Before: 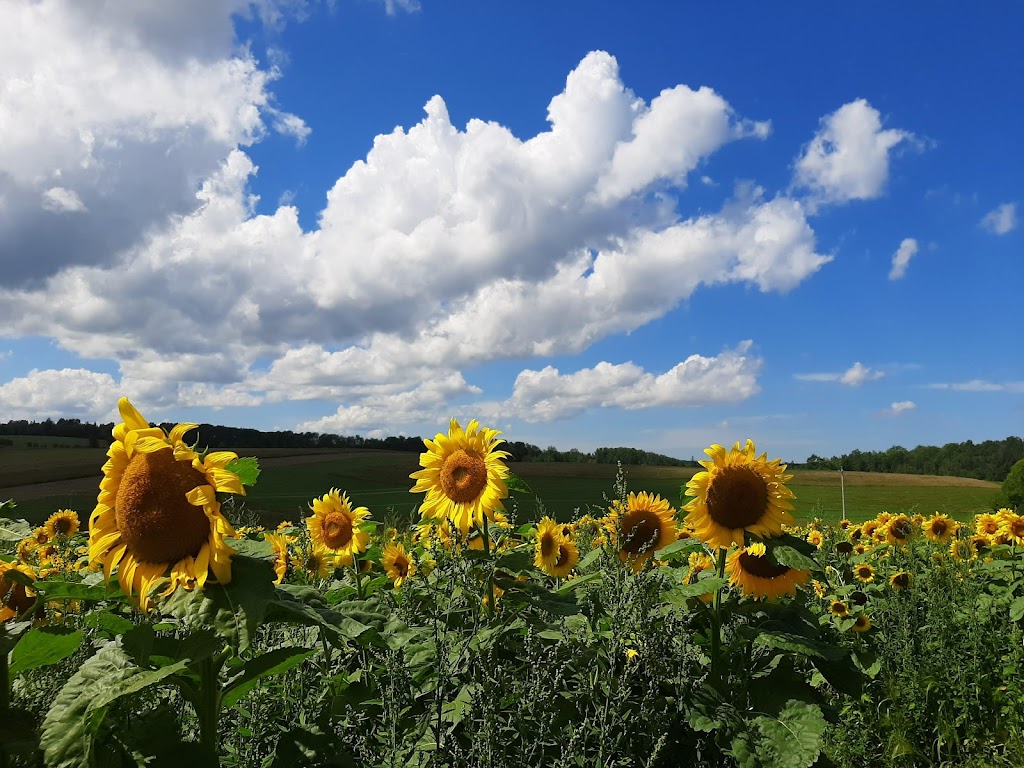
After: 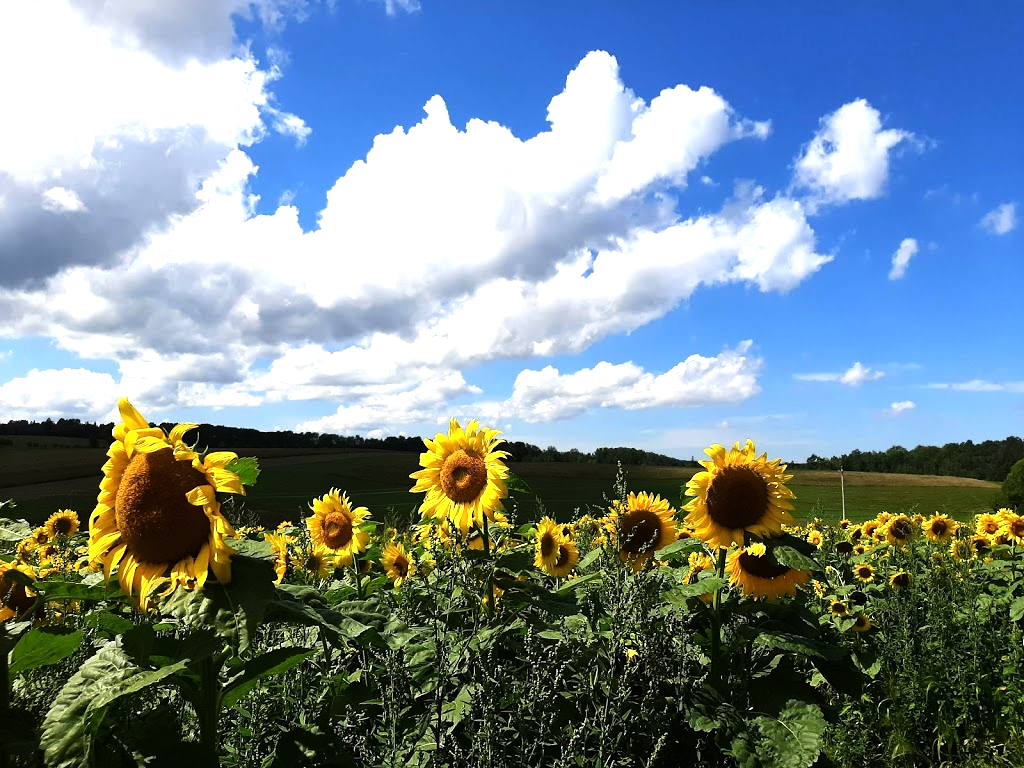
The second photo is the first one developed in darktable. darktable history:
tone equalizer: -8 EV -1.09 EV, -7 EV -0.993 EV, -6 EV -0.887 EV, -5 EV -0.558 EV, -3 EV 0.544 EV, -2 EV 0.886 EV, -1 EV 0.991 EV, +0 EV 1.08 EV, edges refinement/feathering 500, mask exposure compensation -1.57 EV, preserve details no
